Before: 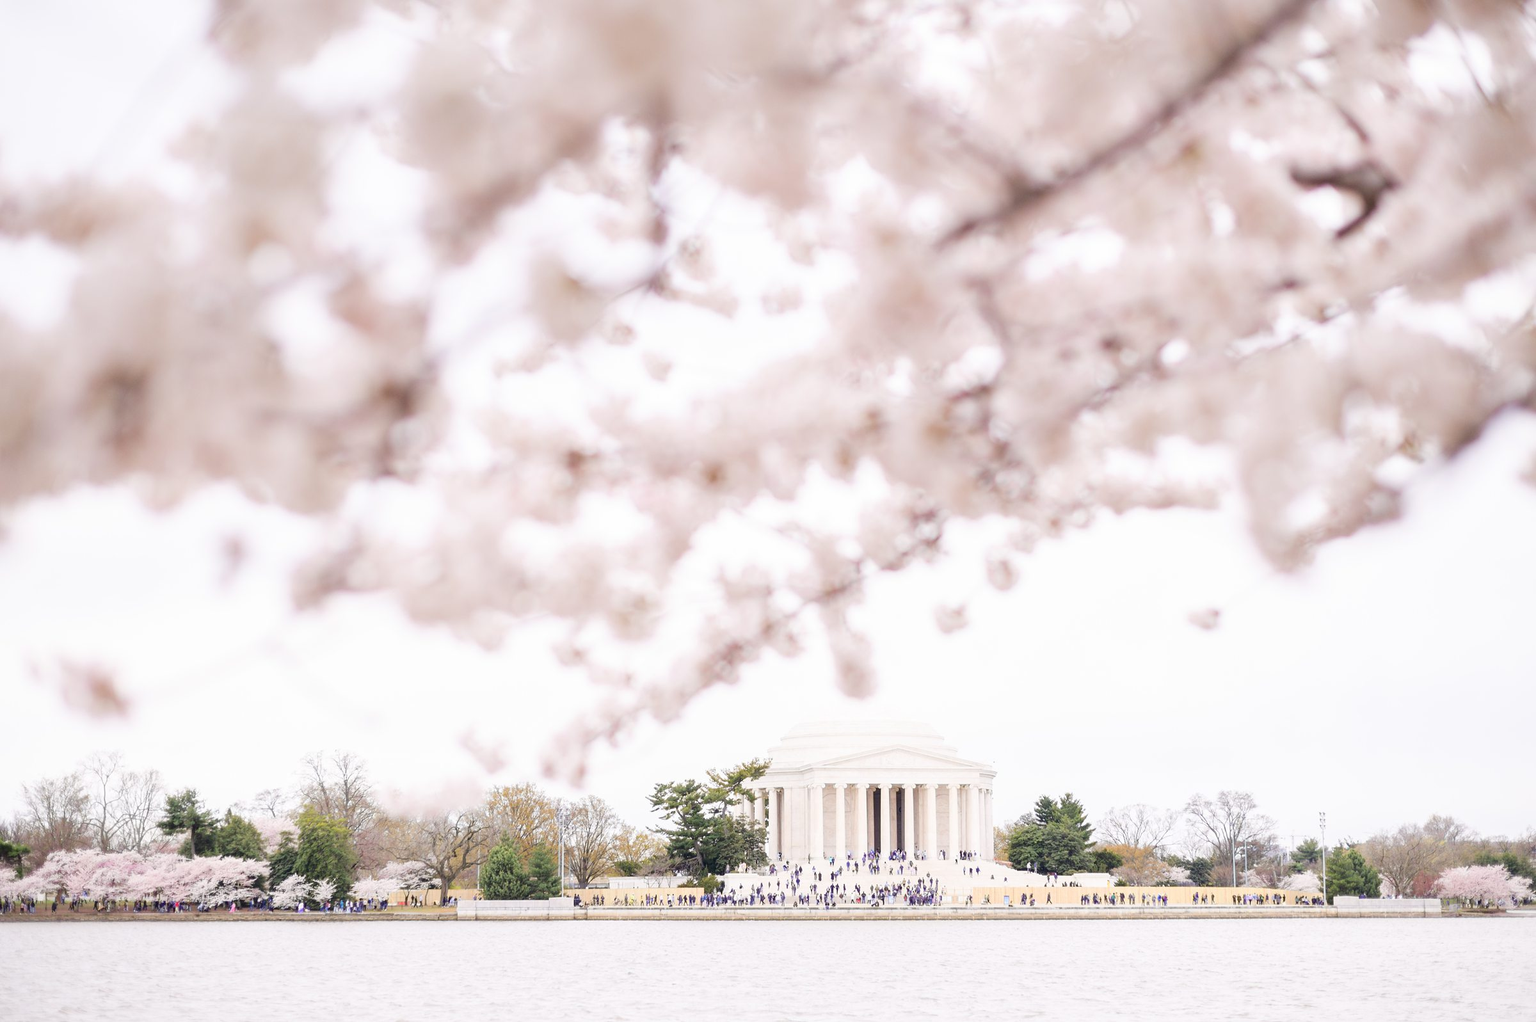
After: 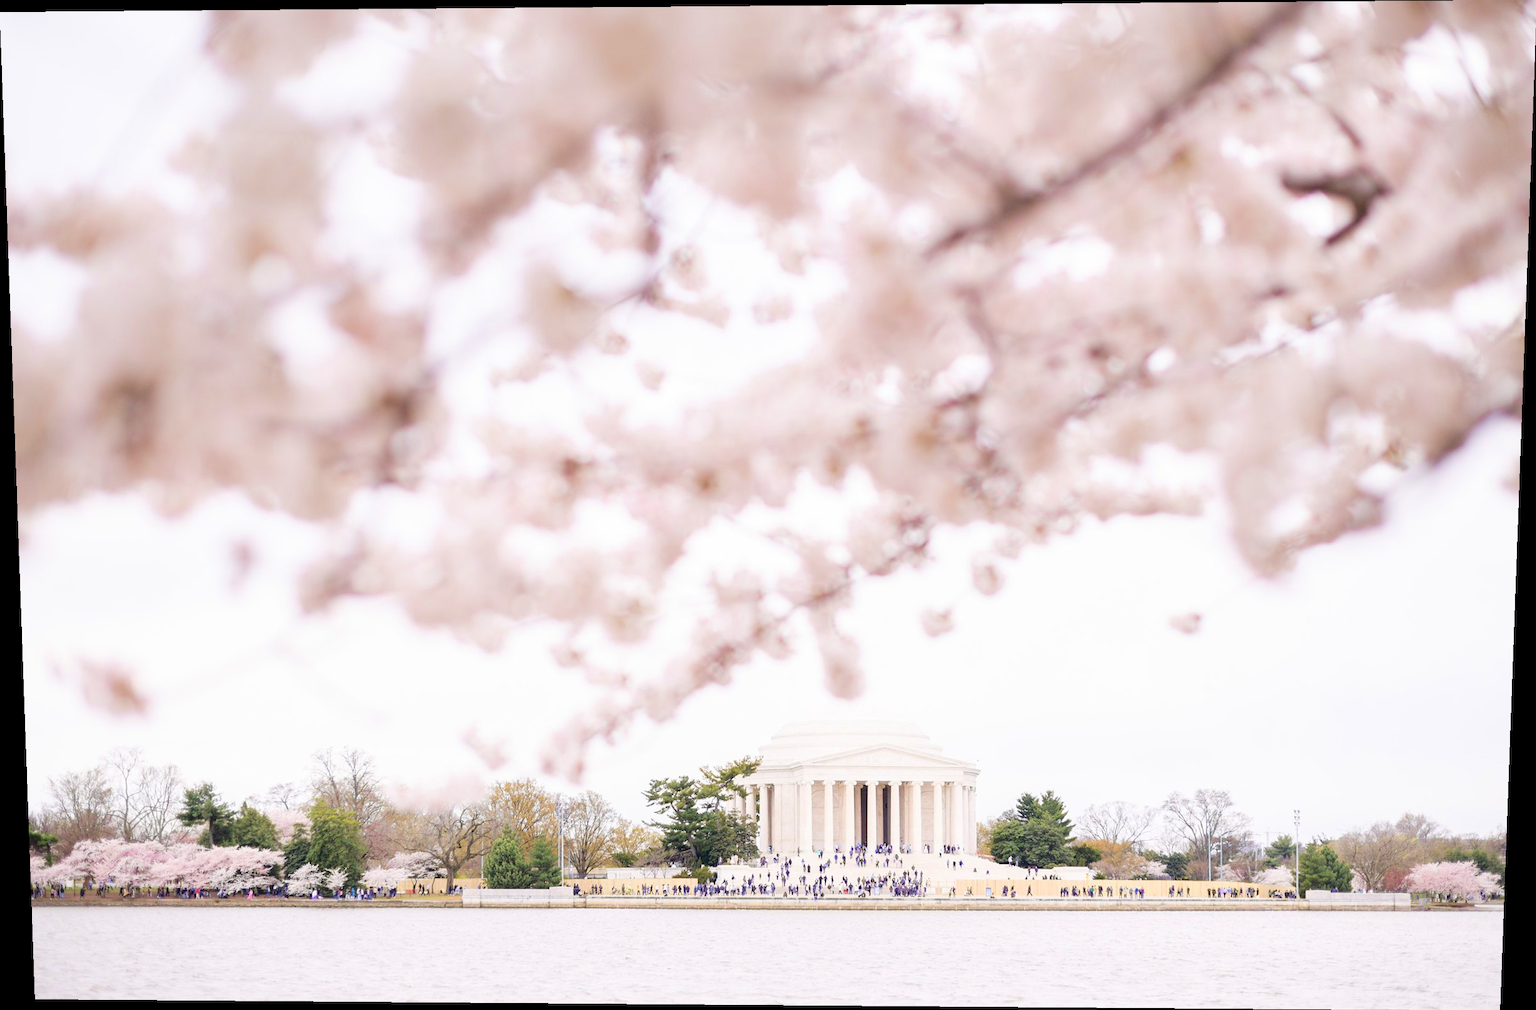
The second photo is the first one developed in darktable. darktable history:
rotate and perspective: lens shift (vertical) 0.048, lens shift (horizontal) -0.024, automatic cropping off
velvia: on, module defaults
